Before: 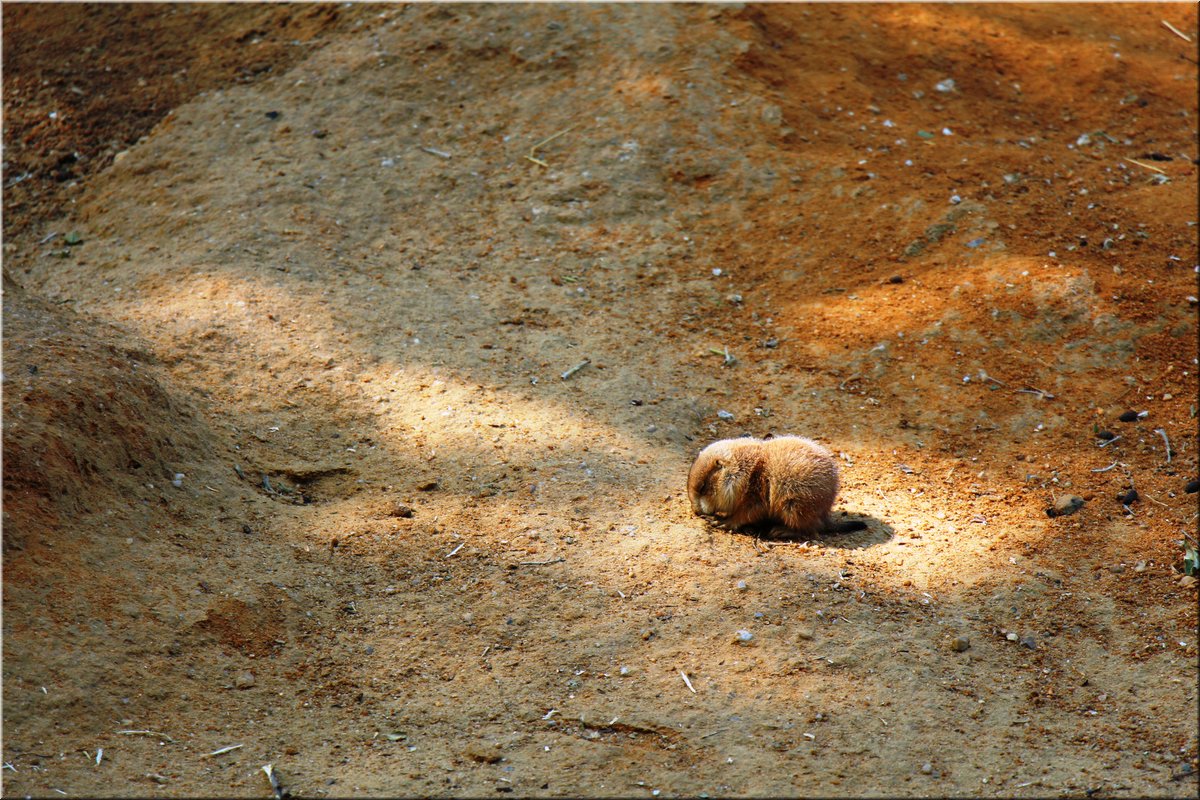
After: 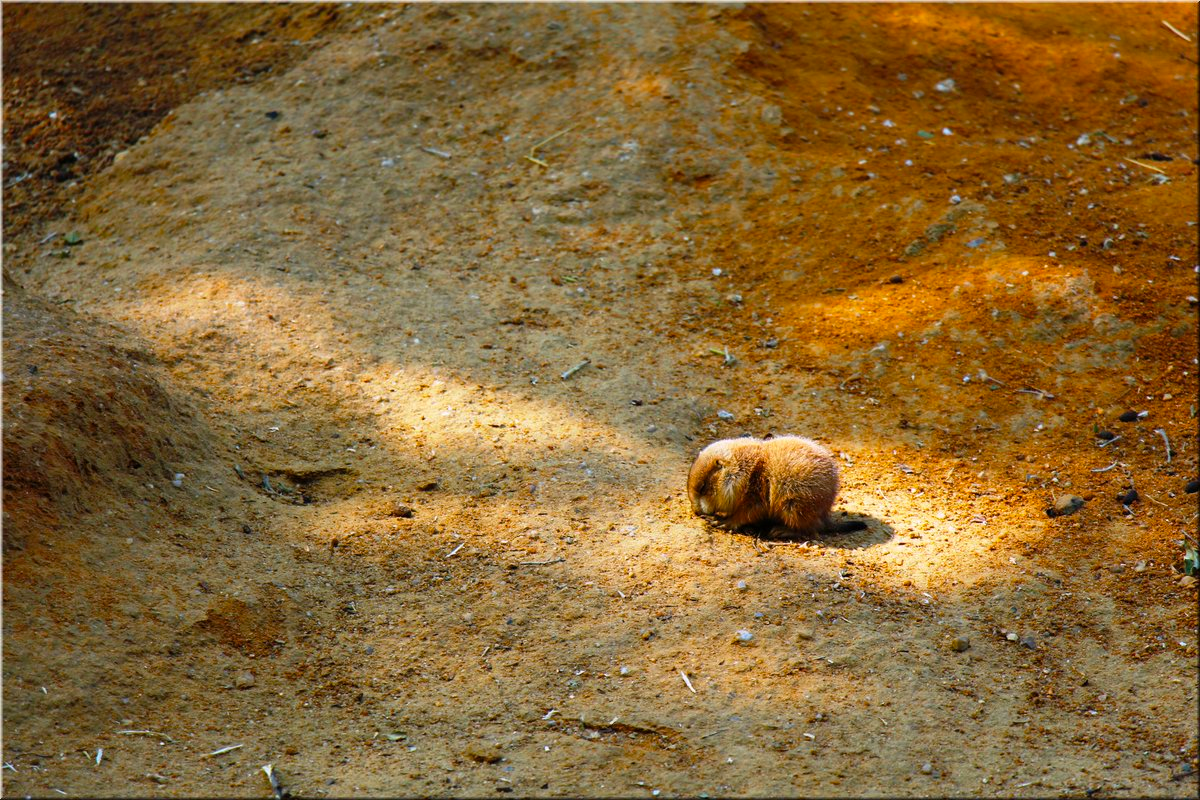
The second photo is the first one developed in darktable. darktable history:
color balance rgb: linear chroma grading › global chroma 9.154%, perceptual saturation grading › global saturation 19.573%
